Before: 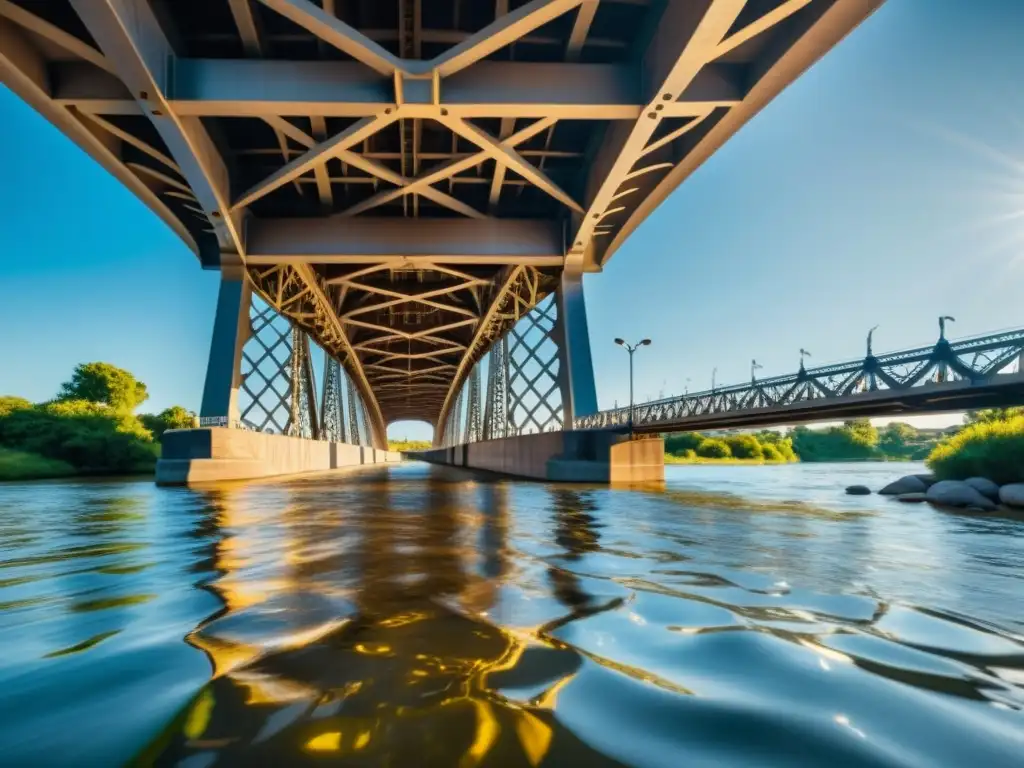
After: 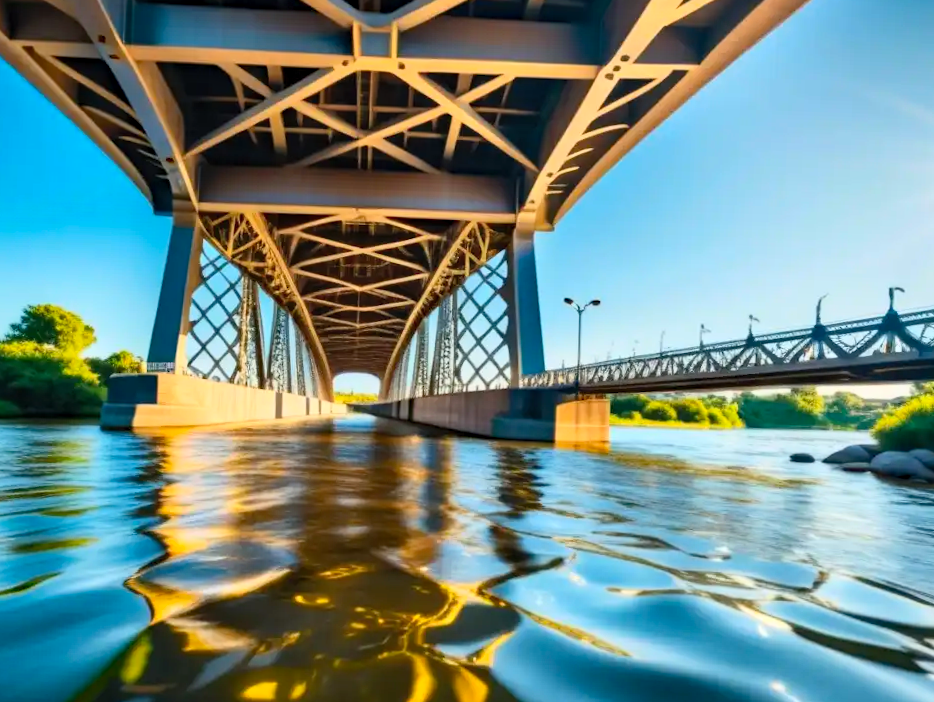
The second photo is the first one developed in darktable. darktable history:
haze removal: compatibility mode true, adaptive false
crop and rotate: angle -1.95°, left 3.132%, top 3.764%, right 1.537%, bottom 0.701%
contrast brightness saturation: contrast 0.2, brightness 0.162, saturation 0.227
